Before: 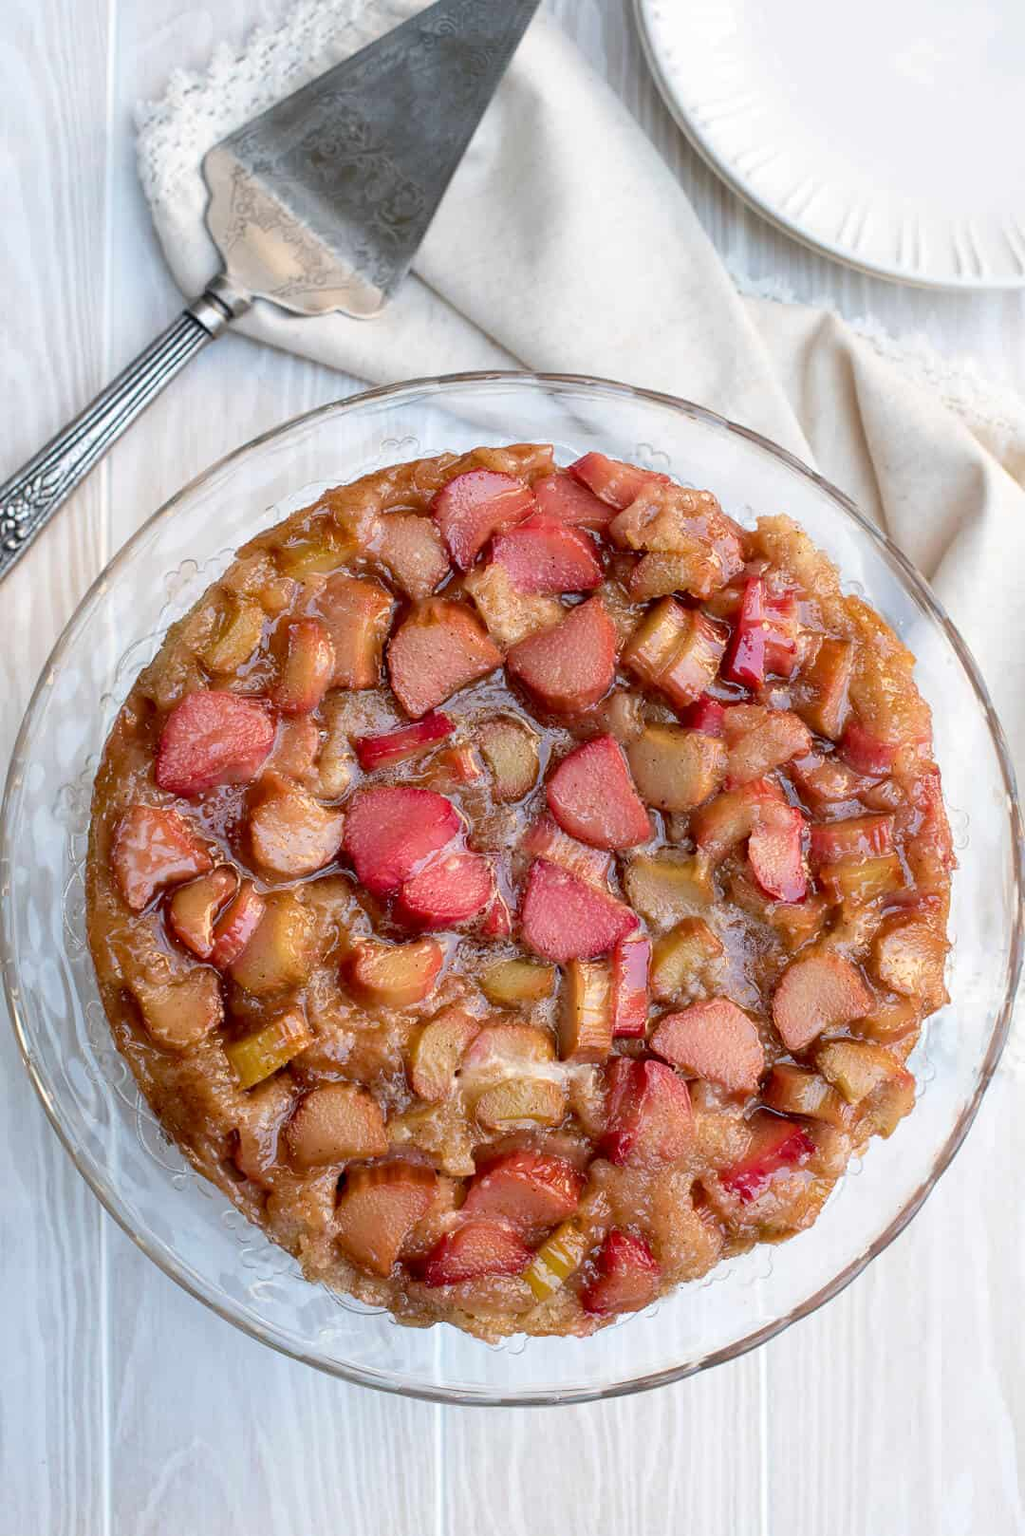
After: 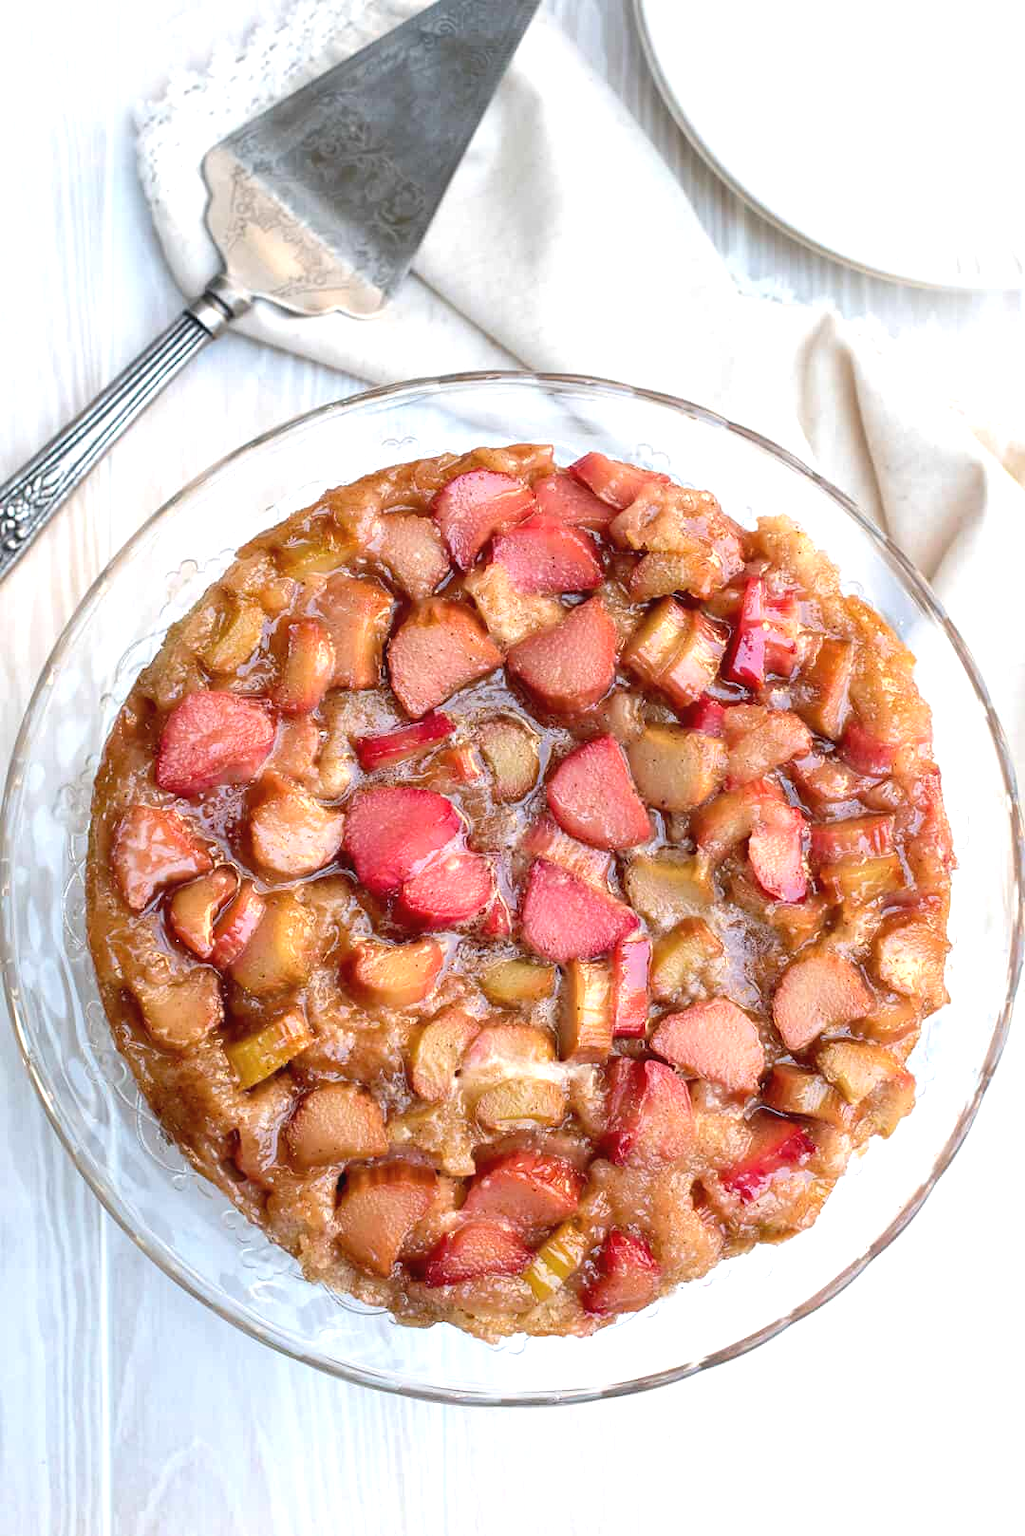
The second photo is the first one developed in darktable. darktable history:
tone equalizer: on, module defaults
exposure: black level correction -0.002, exposure 0.531 EV, compensate highlight preservation false
